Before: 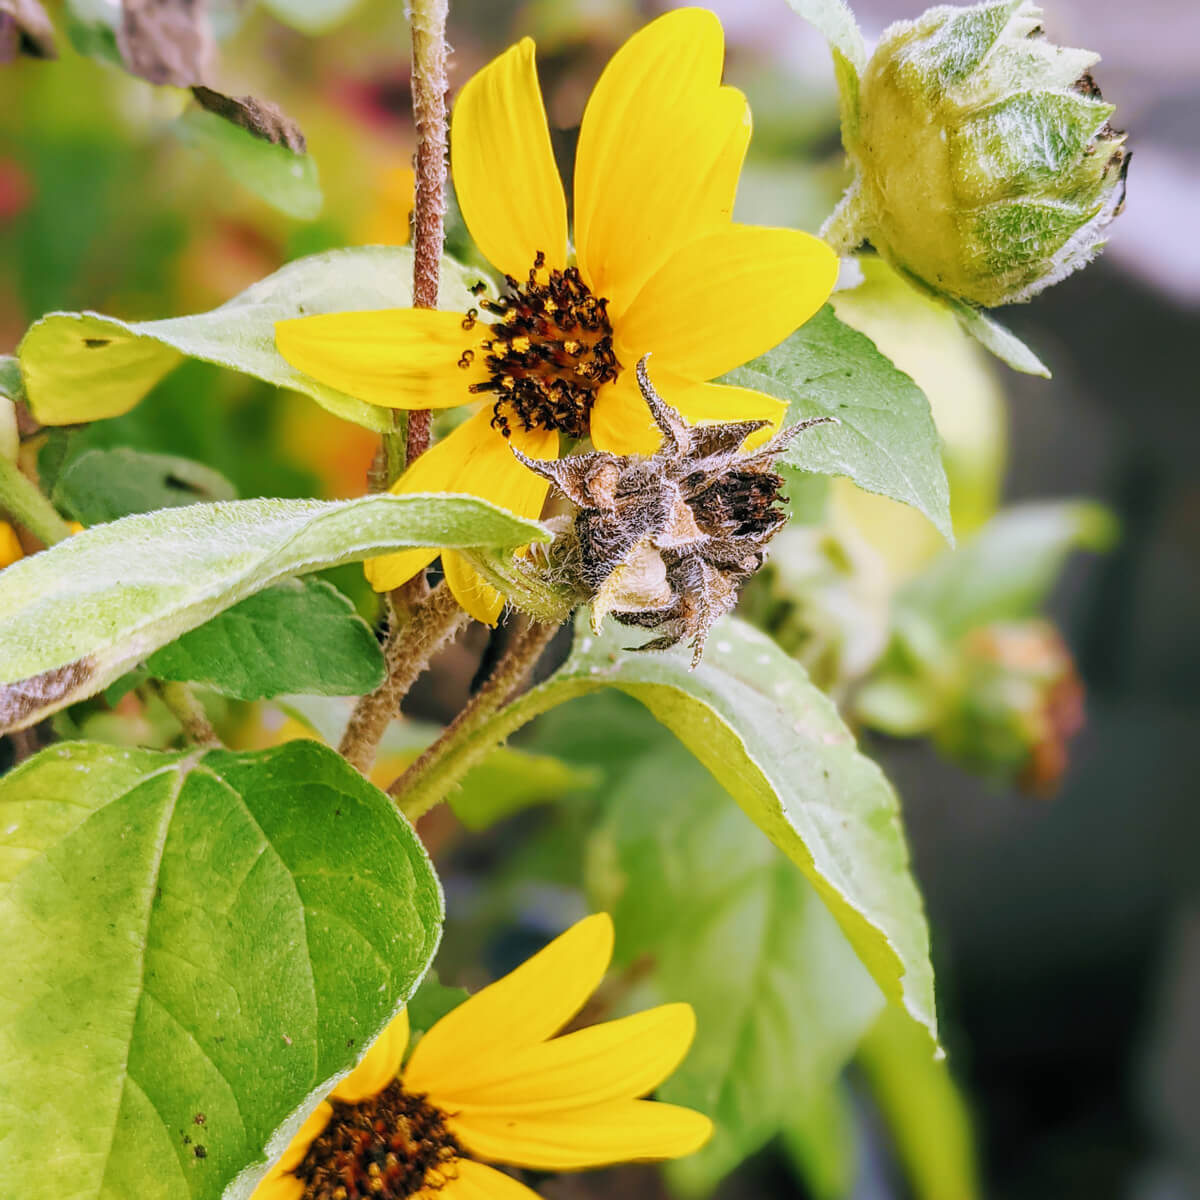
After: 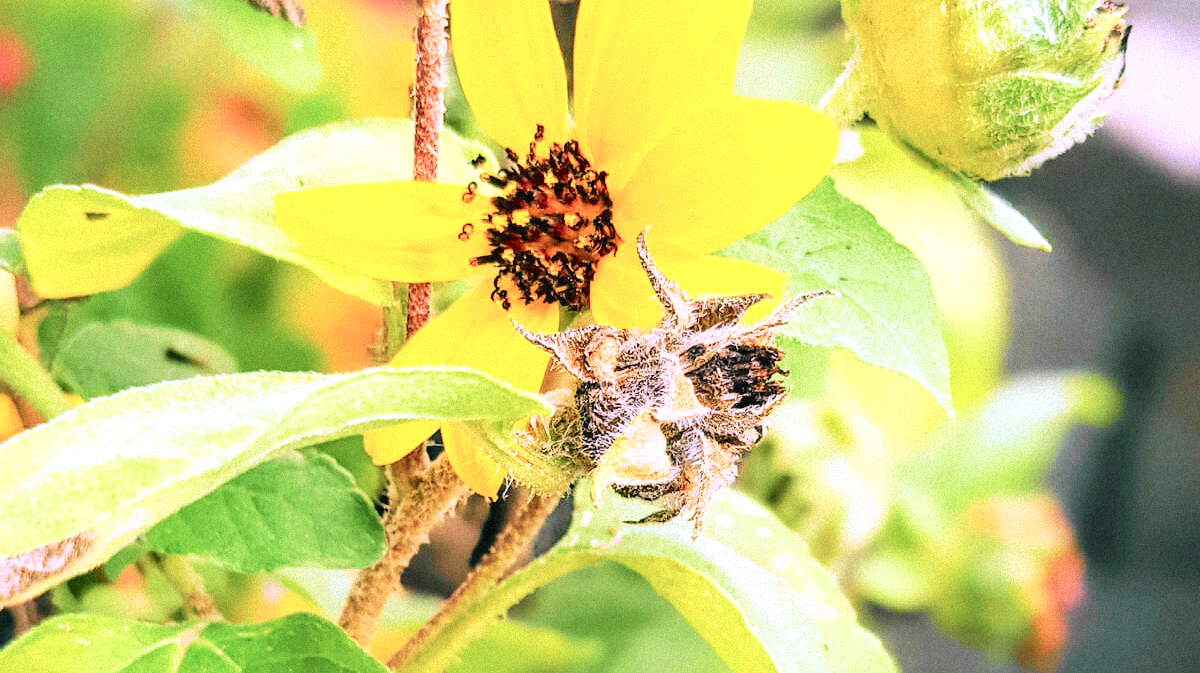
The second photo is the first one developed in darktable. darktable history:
crop and rotate: top 10.605%, bottom 33.274%
color balance: input saturation 80.07%
grain: mid-tones bias 0%
exposure: black level correction 0, exposure 0.7 EV, compensate exposure bias true, compensate highlight preservation false
tone curve: curves: ch0 [(0, 0.014) (0.12, 0.096) (0.386, 0.49) (0.54, 0.684) (0.751, 0.855) (0.89, 0.943) (0.998, 0.989)]; ch1 [(0, 0) (0.133, 0.099) (0.437, 0.41) (0.5, 0.5) (0.517, 0.536) (0.548, 0.575) (0.582, 0.639) (0.627, 0.692) (0.836, 0.868) (1, 1)]; ch2 [(0, 0) (0.374, 0.341) (0.456, 0.443) (0.478, 0.49) (0.501, 0.5) (0.528, 0.538) (0.55, 0.6) (0.572, 0.633) (0.702, 0.775) (1, 1)], color space Lab, independent channels, preserve colors none
